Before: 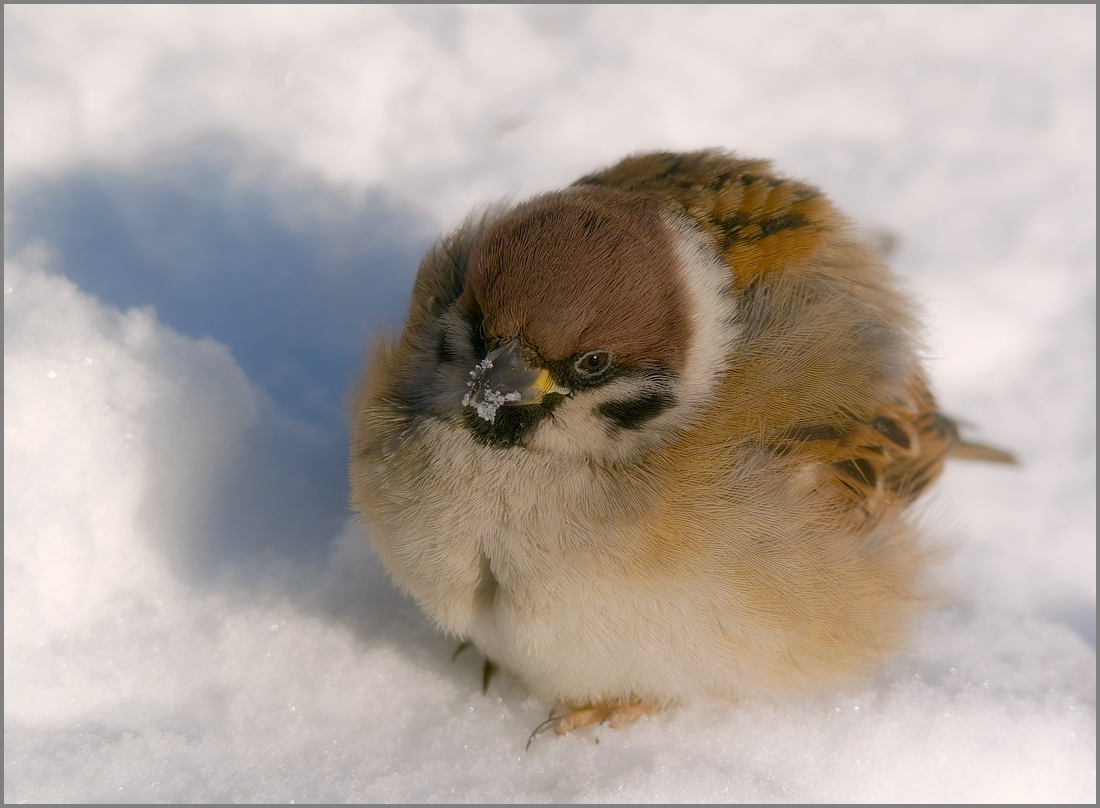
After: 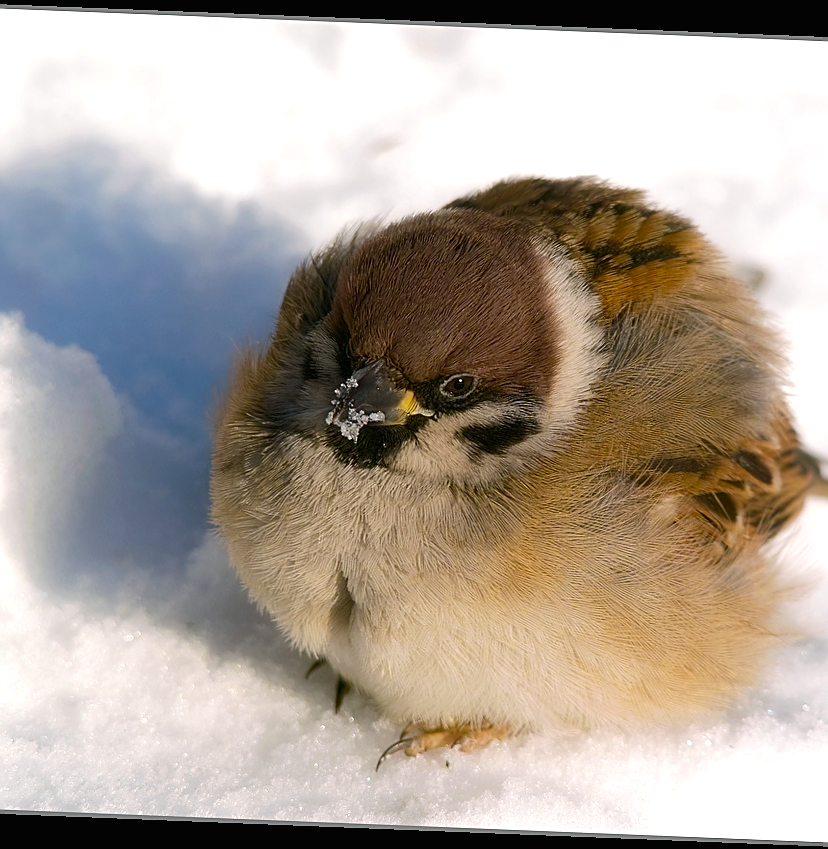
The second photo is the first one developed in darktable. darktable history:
crop: left 13.443%, right 13.31%
rotate and perspective: rotation 2.27°, automatic cropping off
tone equalizer: -8 EV -0.75 EV, -7 EV -0.7 EV, -6 EV -0.6 EV, -5 EV -0.4 EV, -3 EV 0.4 EV, -2 EV 0.6 EV, -1 EV 0.7 EV, +0 EV 0.75 EV, edges refinement/feathering 500, mask exposure compensation -1.57 EV, preserve details no
exposure: black level correction 0.001, exposure 0.014 EV, compensate highlight preservation false
sharpen: on, module defaults
contrast brightness saturation: contrast -0.02, brightness -0.01, saturation 0.03
haze removal: compatibility mode true, adaptive false
